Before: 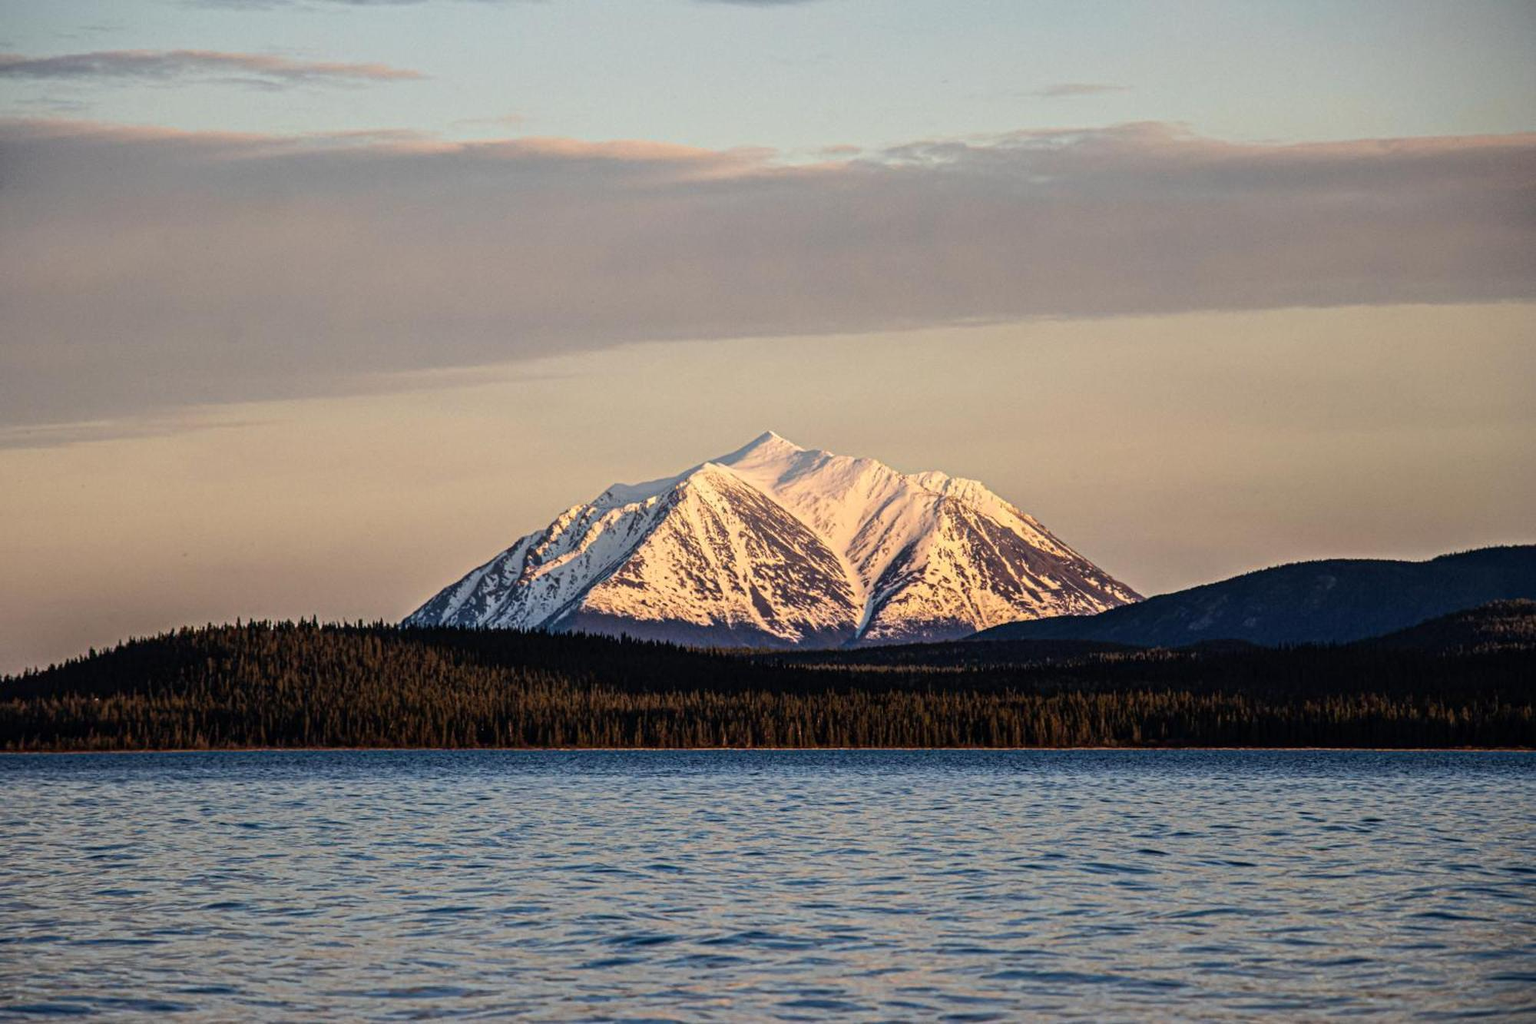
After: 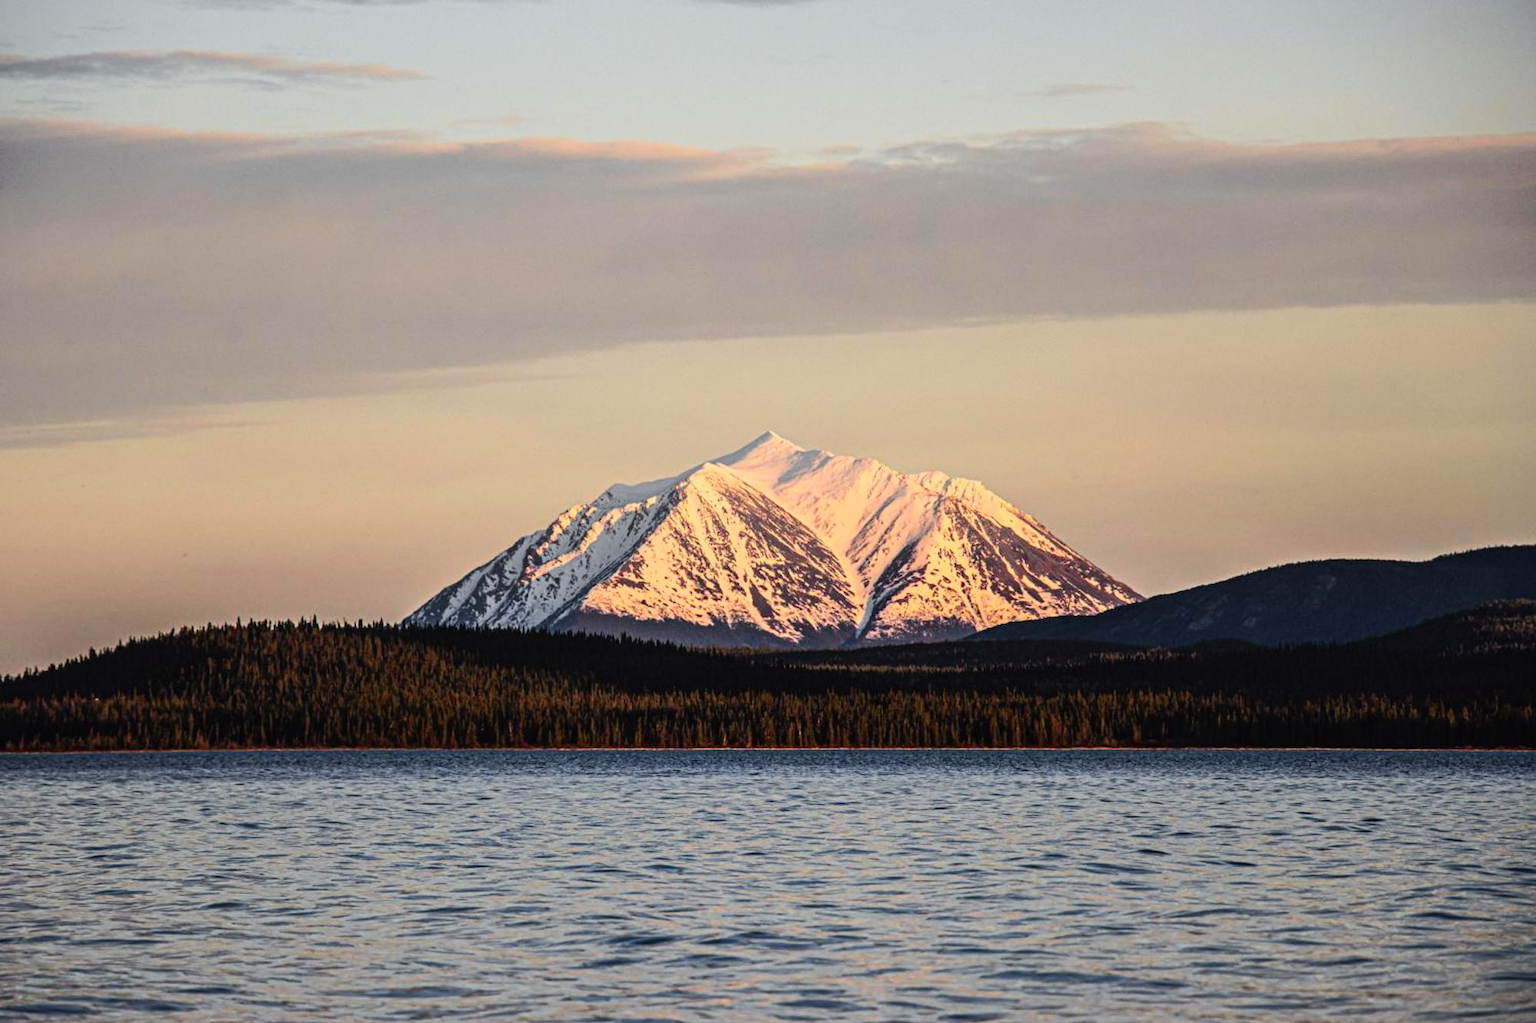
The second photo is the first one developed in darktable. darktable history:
tone curve: curves: ch0 [(0, 0.013) (0.036, 0.045) (0.274, 0.286) (0.566, 0.623) (0.794, 0.827) (1, 0.953)]; ch1 [(0, 0) (0.389, 0.403) (0.462, 0.48) (0.499, 0.5) (0.524, 0.527) (0.57, 0.599) (0.626, 0.65) (0.761, 0.781) (1, 1)]; ch2 [(0, 0) (0.464, 0.478) (0.5, 0.501) (0.533, 0.542) (0.599, 0.613) (0.704, 0.731) (1, 1)], color space Lab, independent channels, preserve colors none
